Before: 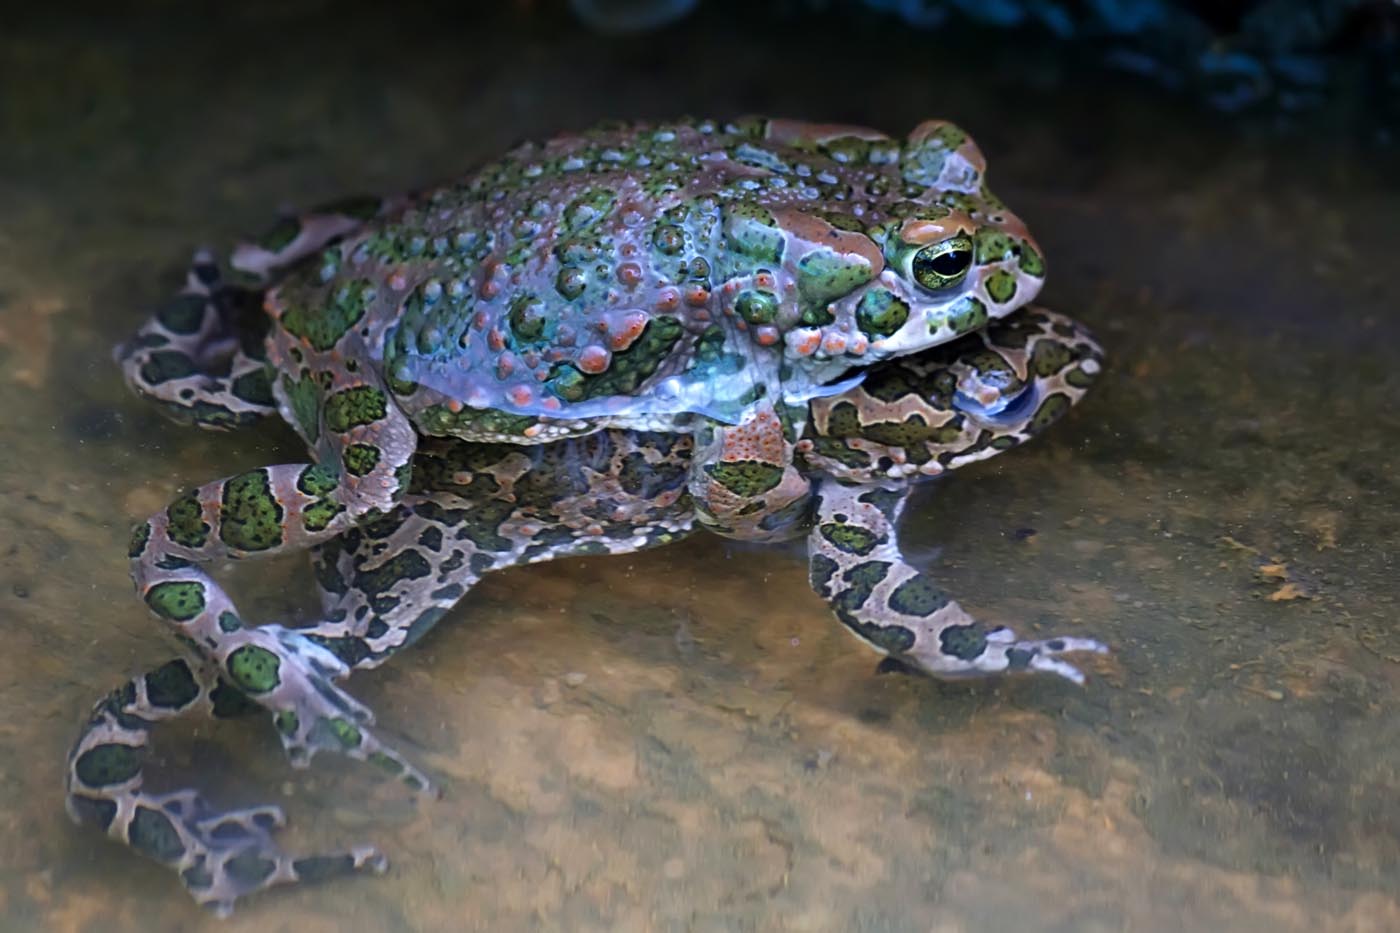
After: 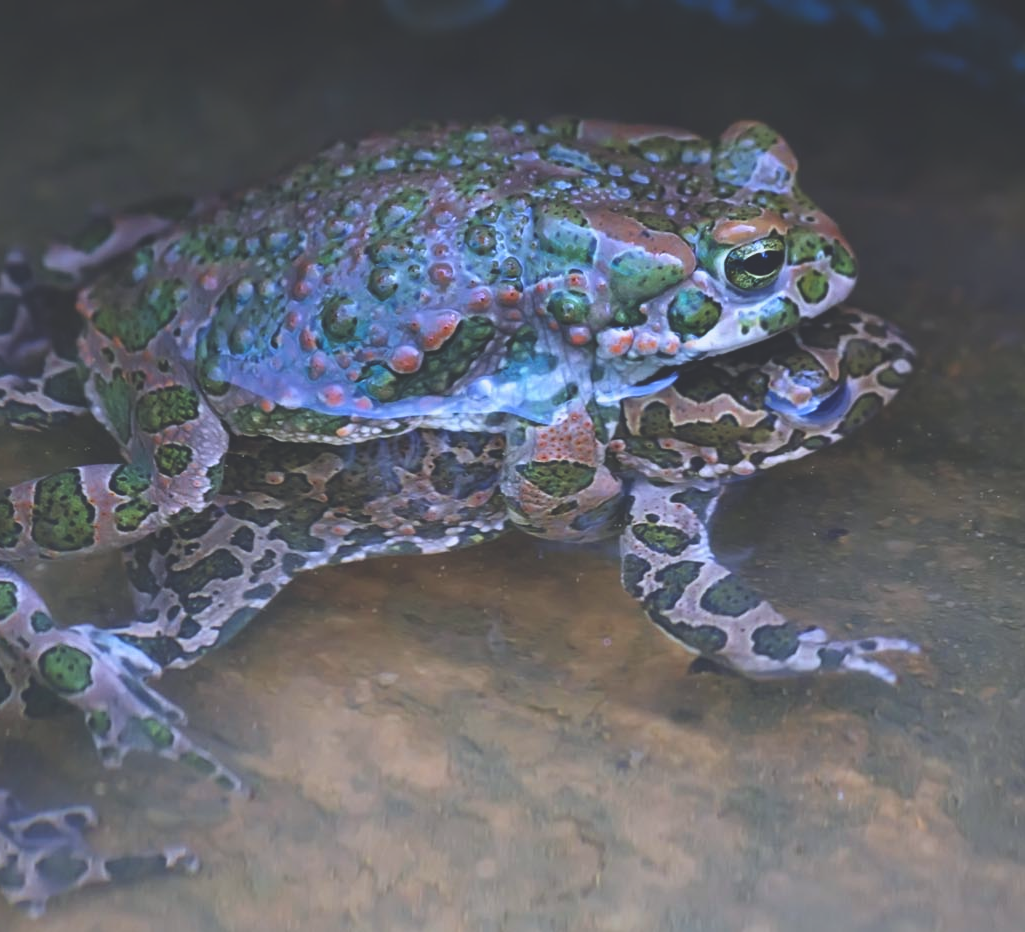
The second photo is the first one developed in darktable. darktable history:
color balance rgb: contrast -10%
color calibration: illuminant as shot in camera, x 0.358, y 0.373, temperature 4628.91 K
crop: left 13.443%, right 13.31%
exposure: black level correction -0.028, compensate highlight preservation false
vibrance: on, module defaults
